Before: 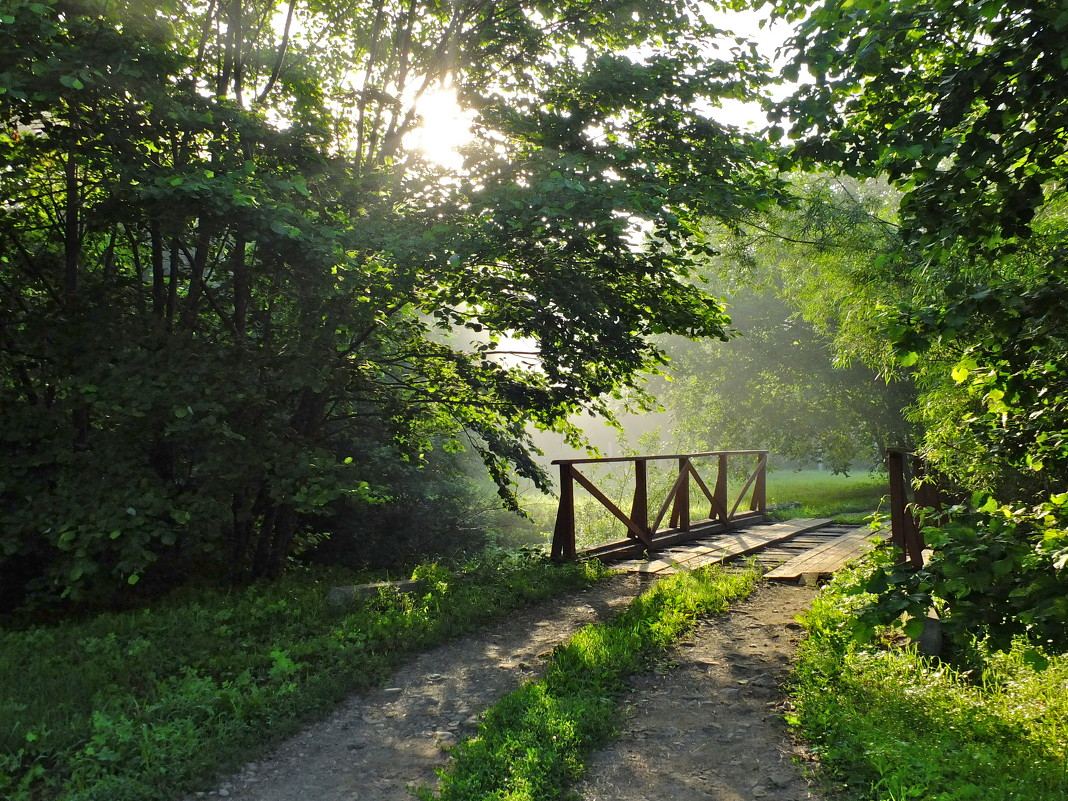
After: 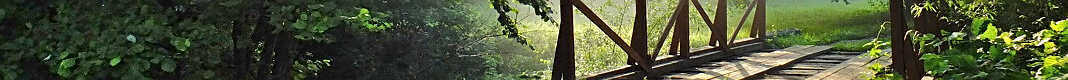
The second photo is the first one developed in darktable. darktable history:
crop and rotate: top 59.084%, bottom 30.916%
shadows and highlights: soften with gaussian
sharpen: on, module defaults
